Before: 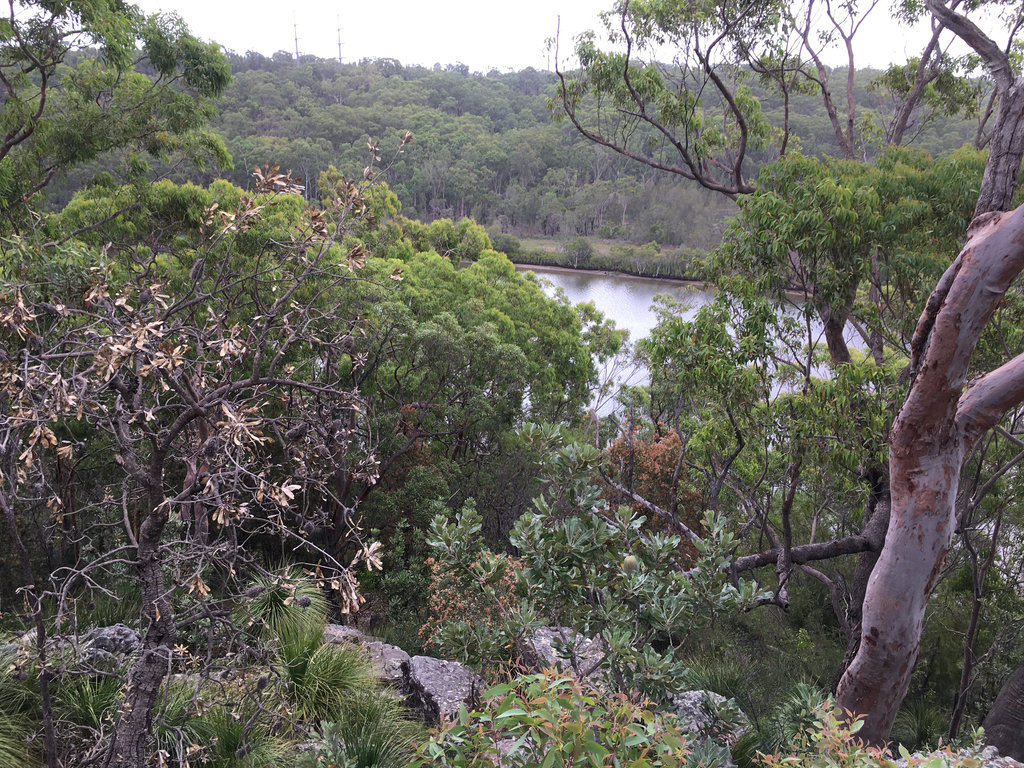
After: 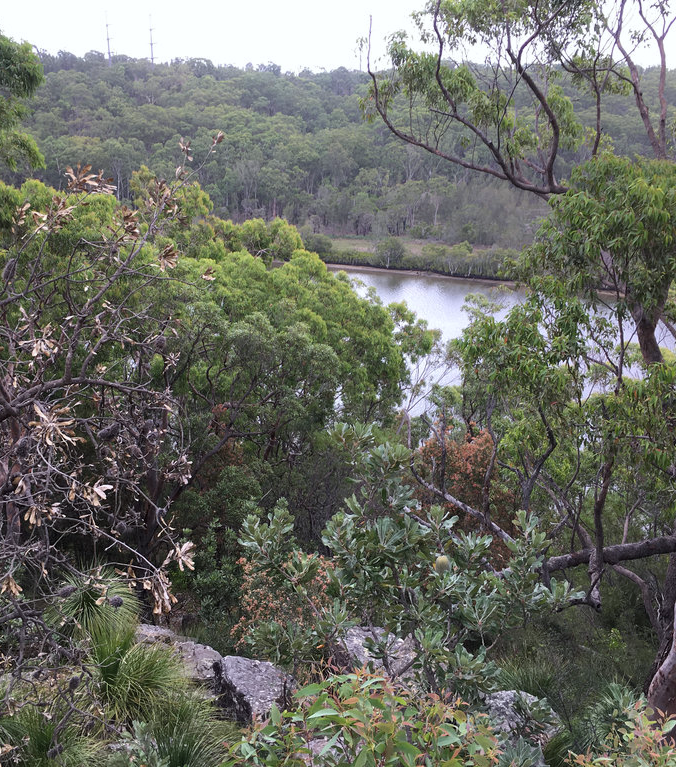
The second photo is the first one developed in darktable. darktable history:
crop and rotate: left 18.442%, right 15.508%
white balance: red 0.986, blue 1.01
